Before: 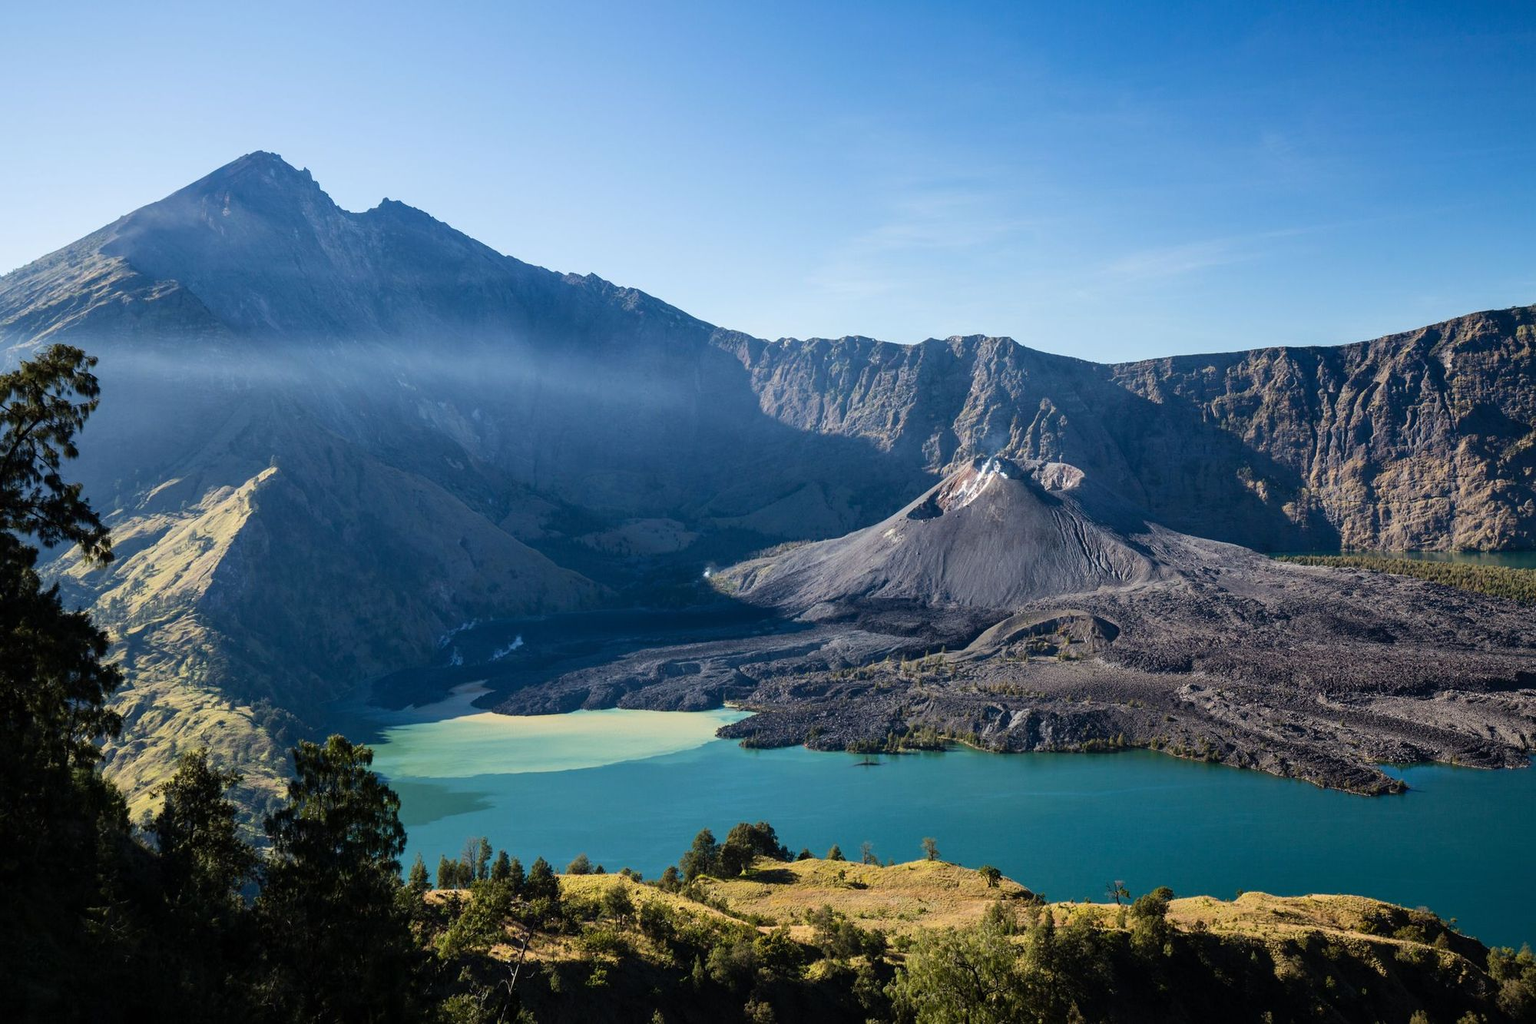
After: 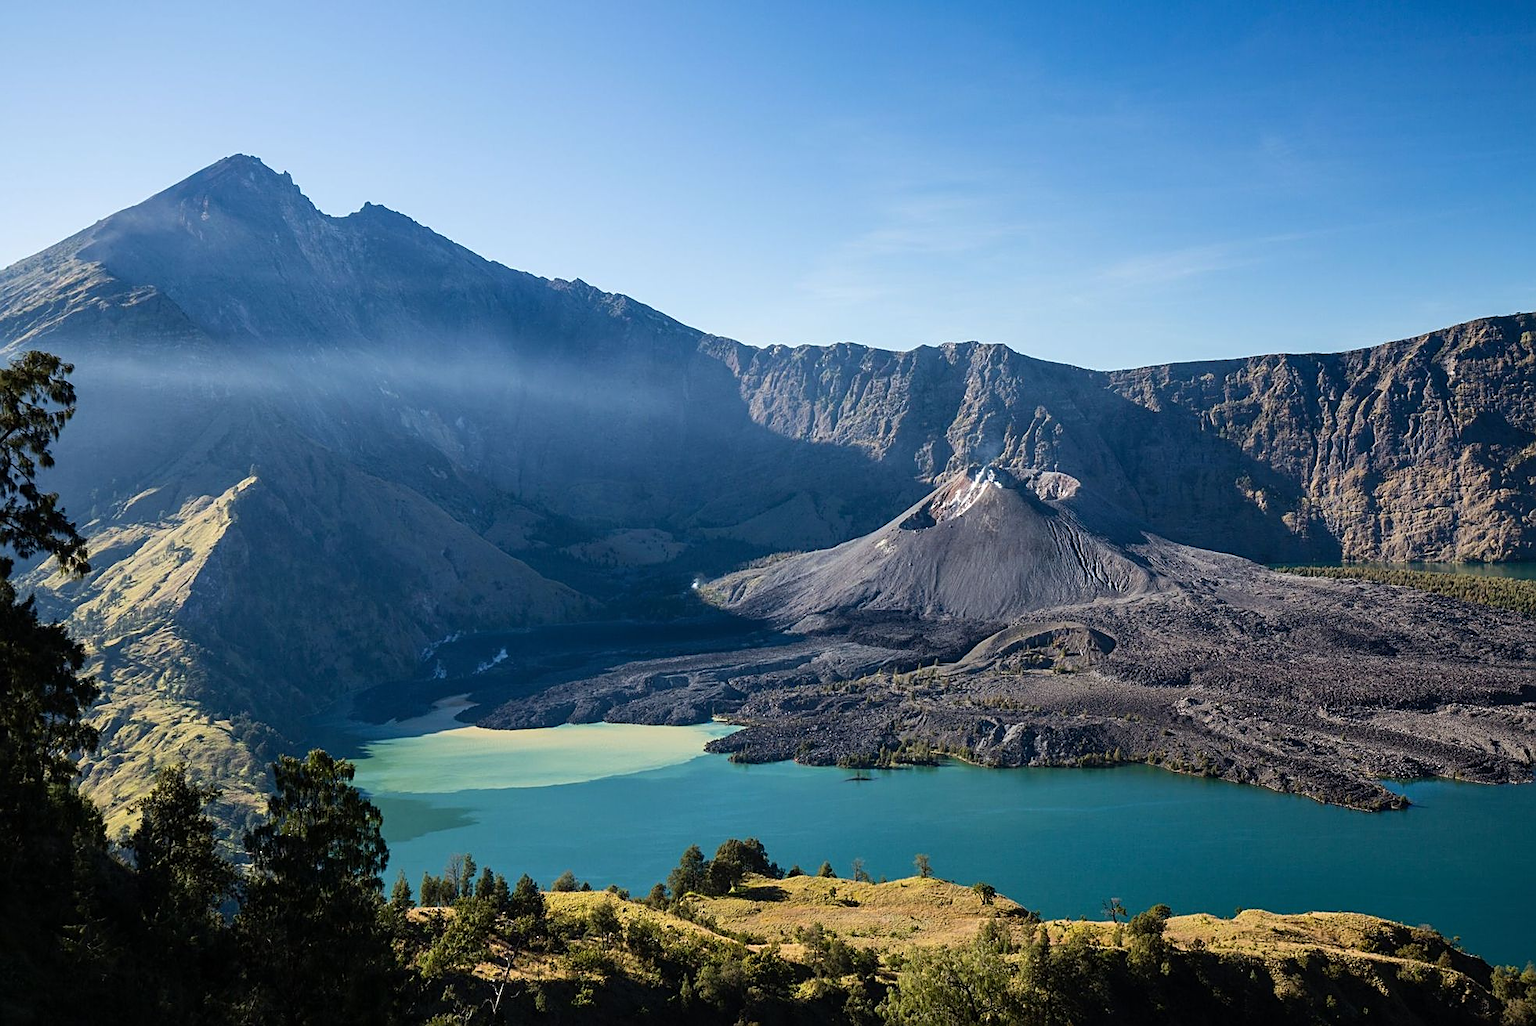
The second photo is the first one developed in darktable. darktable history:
crop: left 1.658%, right 0.28%, bottom 1.586%
sharpen: on, module defaults
